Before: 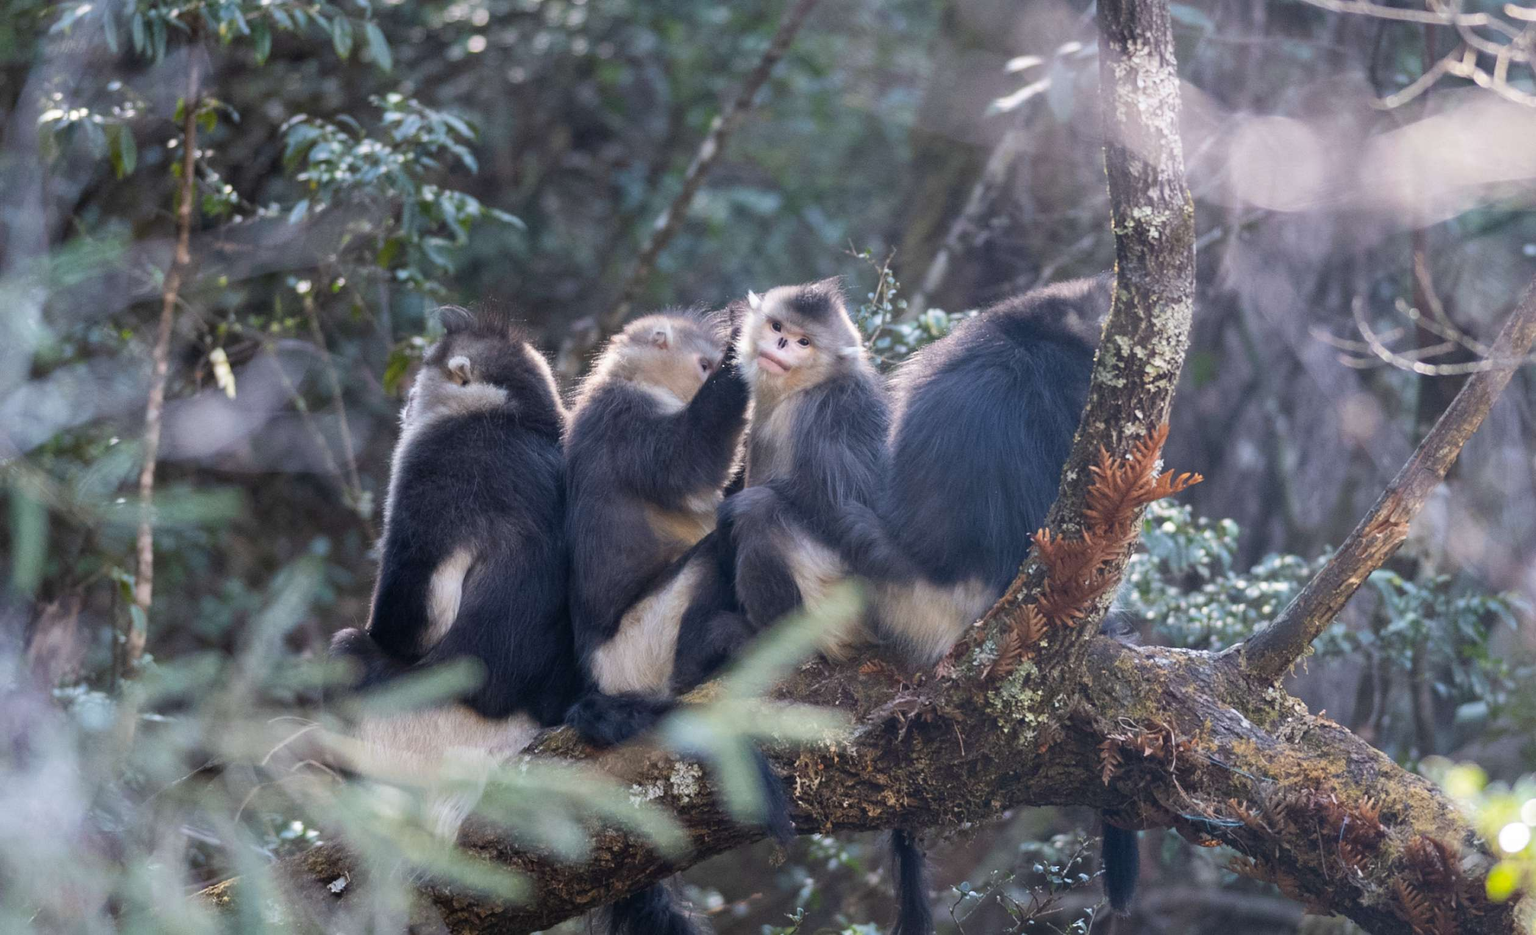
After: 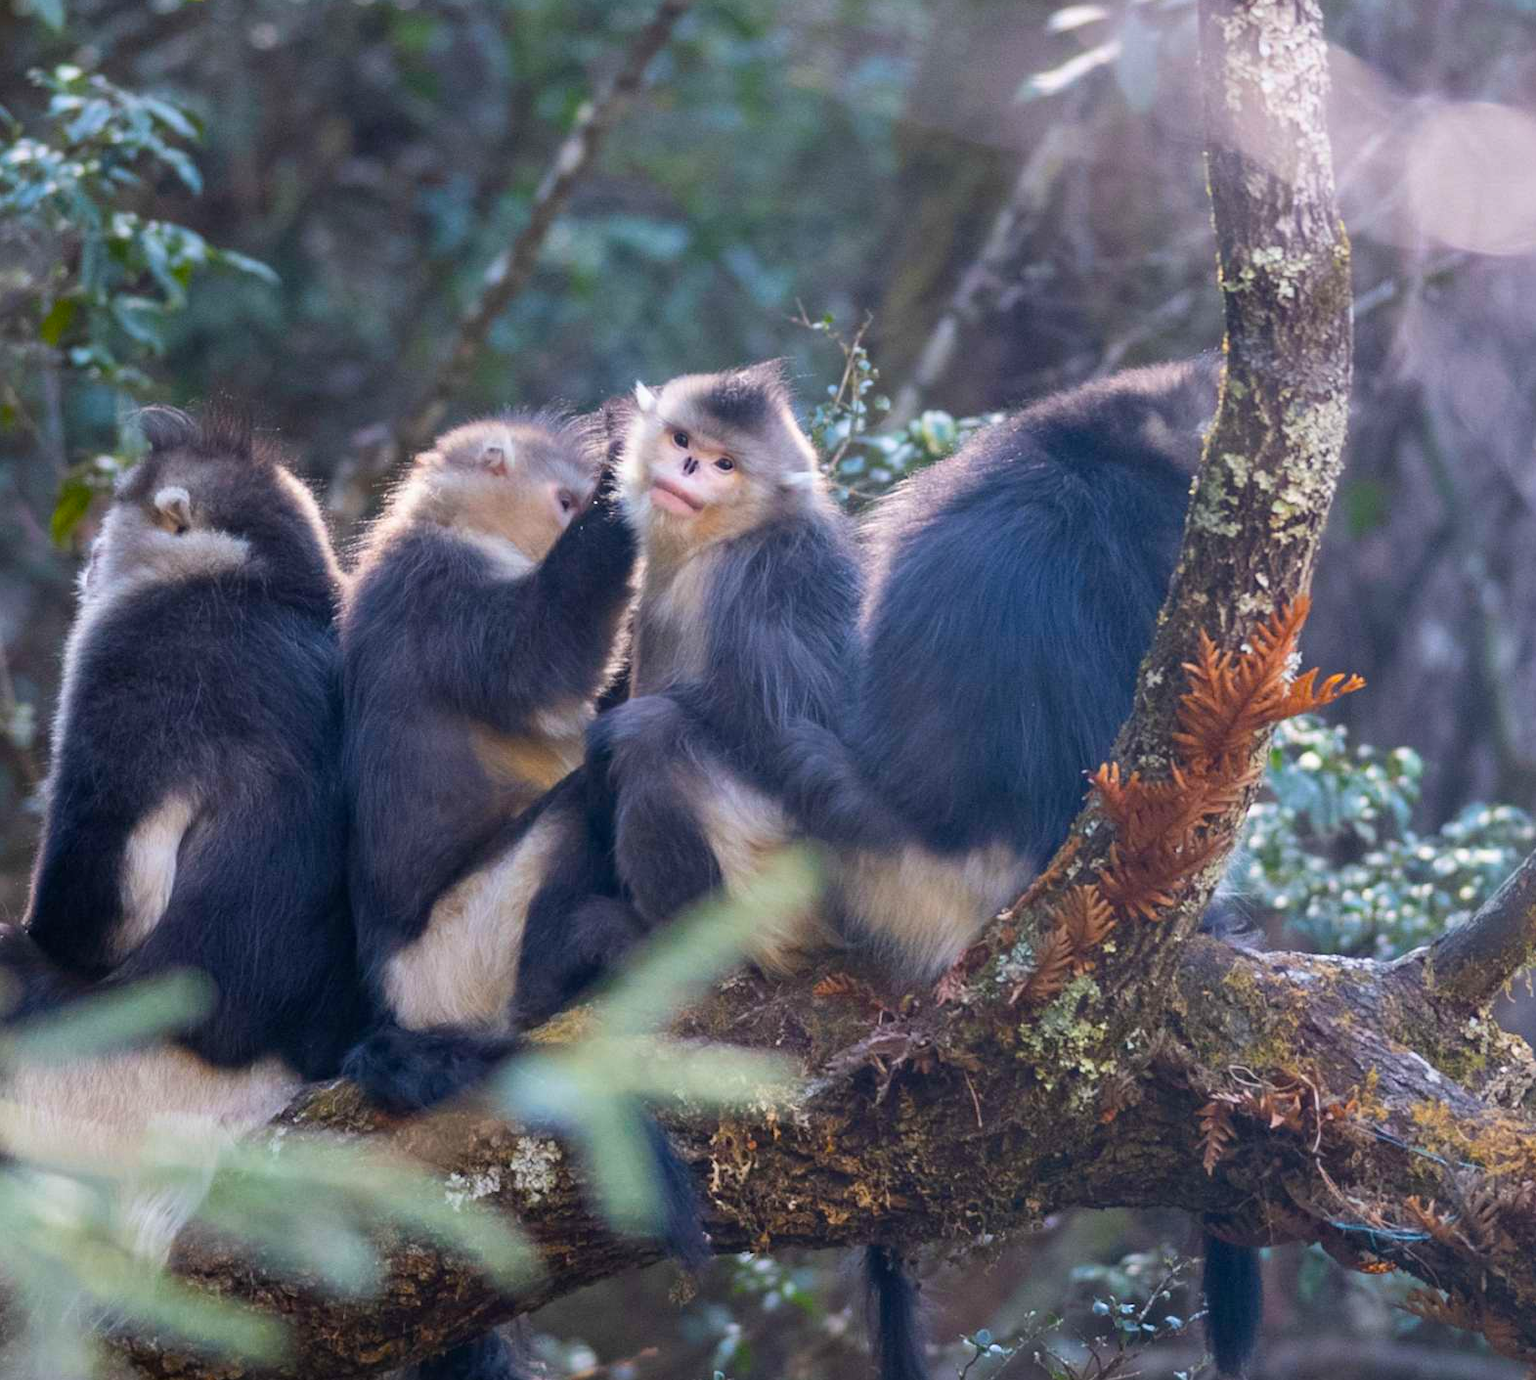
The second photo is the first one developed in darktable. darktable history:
crop and rotate: left 22.918%, top 5.629%, right 14.711%, bottom 2.247%
color balance rgb: linear chroma grading › global chroma 15%, perceptual saturation grading › global saturation 30%
